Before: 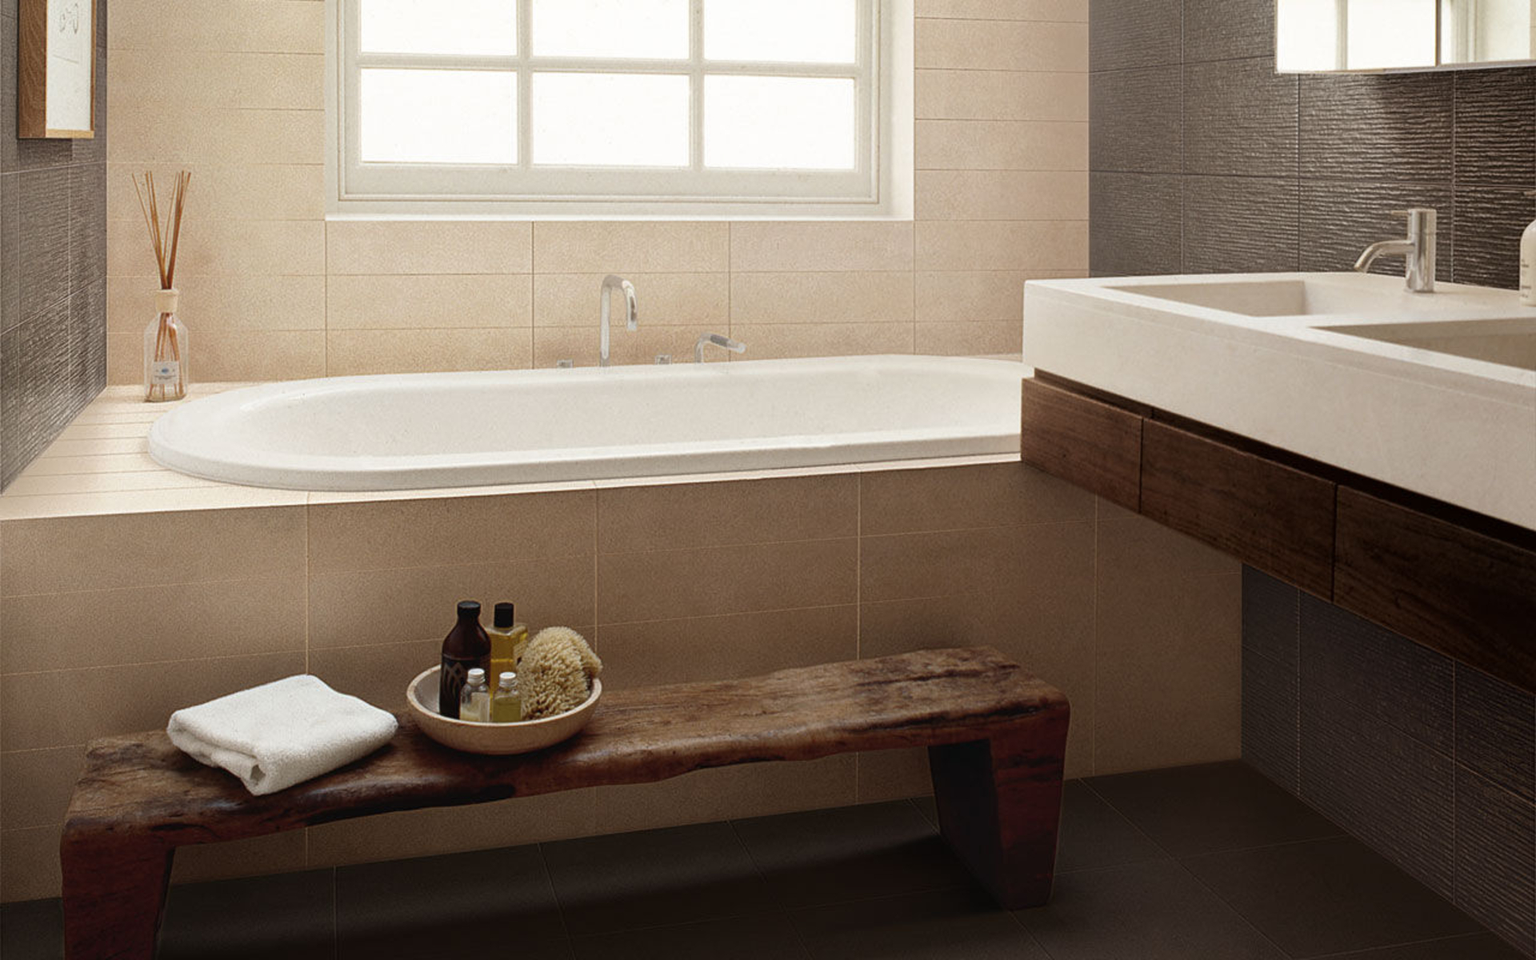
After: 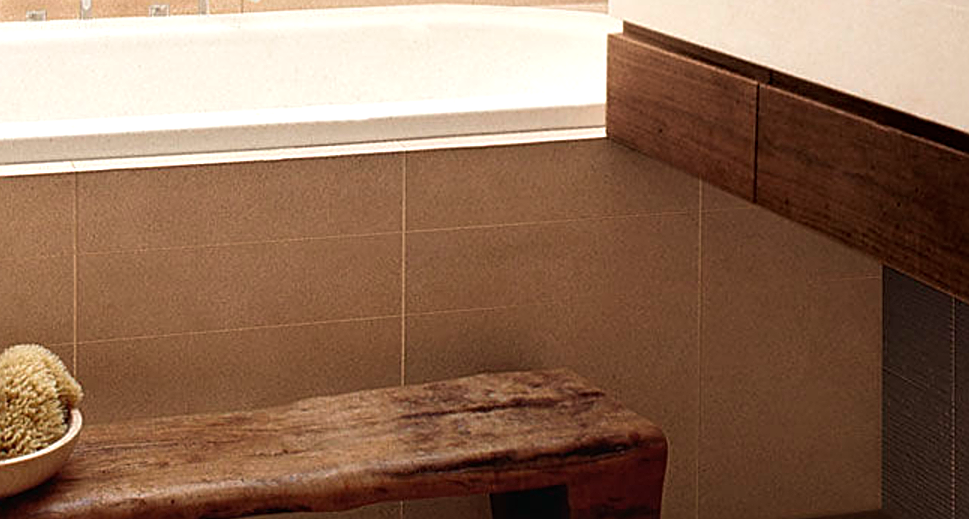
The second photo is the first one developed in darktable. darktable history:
velvia: strength 21.33%
exposure: black level correction 0, exposure 0.5 EV, compensate highlight preservation false
sharpen: amount 0.594
crop: left 34.922%, top 36.62%, right 14.569%, bottom 20.1%
